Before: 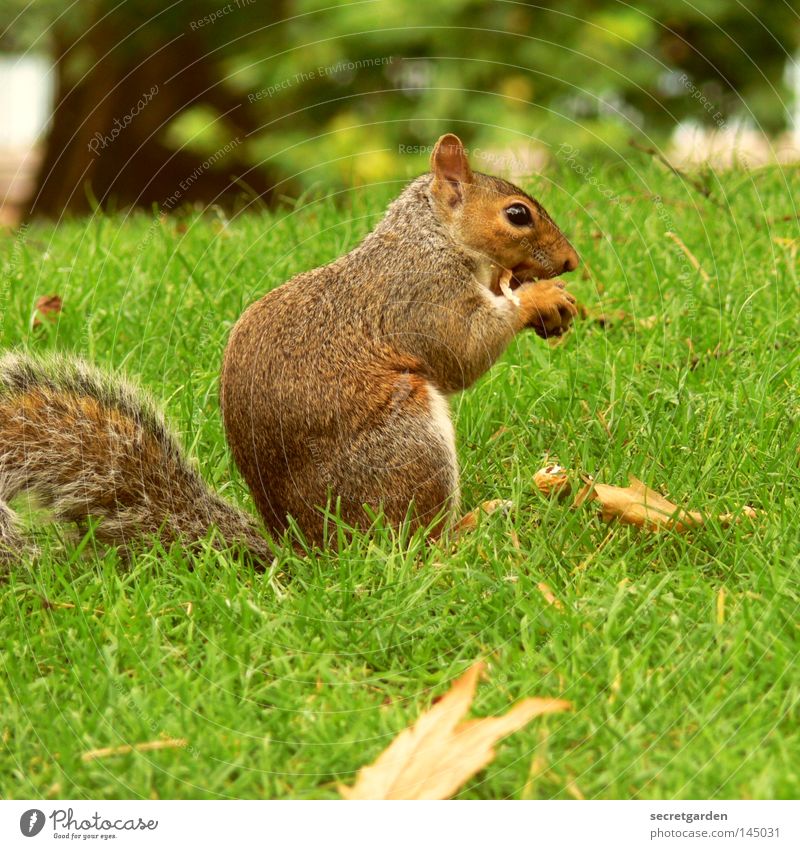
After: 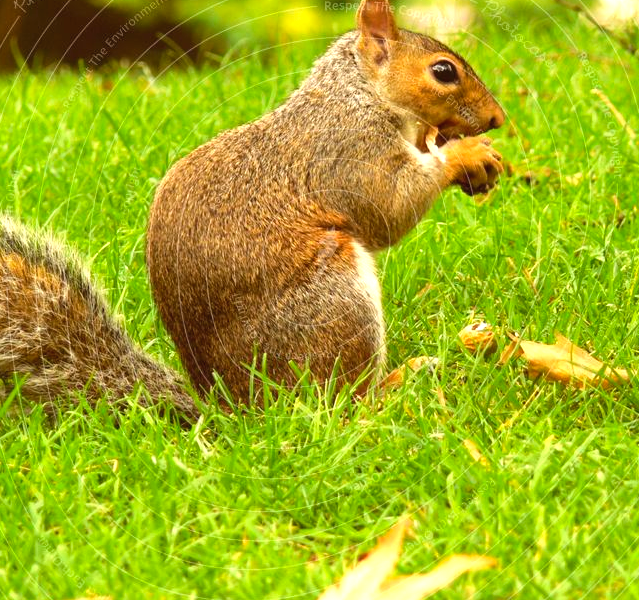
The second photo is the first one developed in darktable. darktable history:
crop: left 9.368%, top 16.925%, right 10.748%, bottom 12.365%
color balance rgb: global offset › luminance -0.482%, perceptual saturation grading › global saturation 9.539%, global vibrance 9.769%
exposure: black level correction -0.005, exposure 0.623 EV, compensate highlight preservation false
